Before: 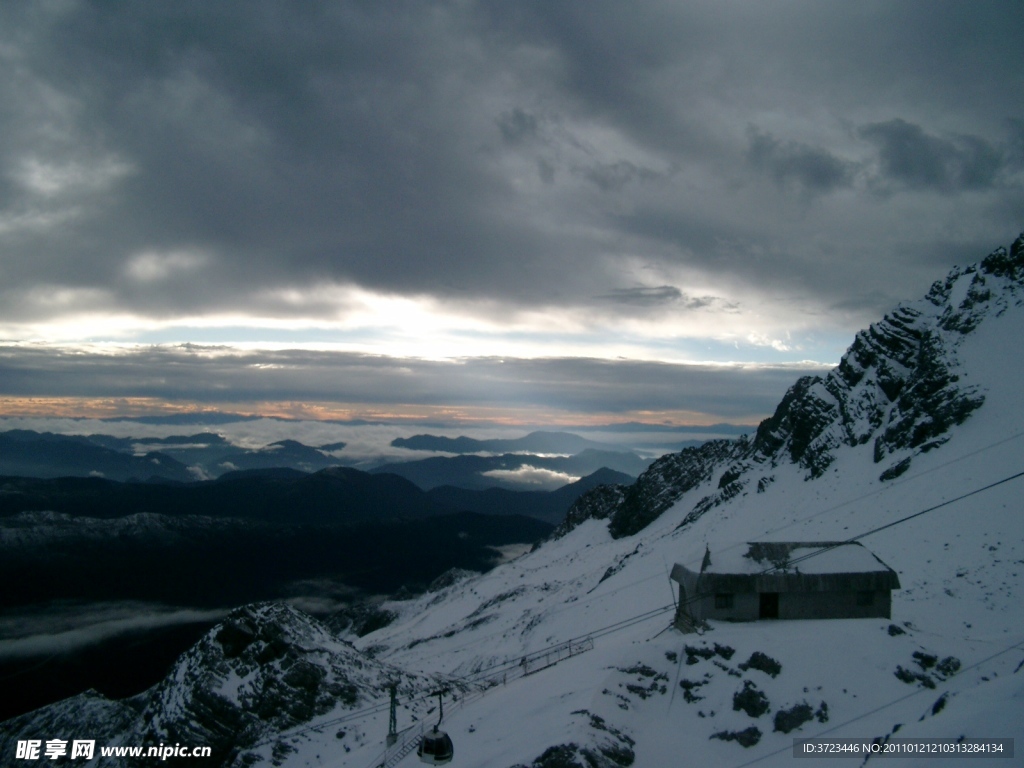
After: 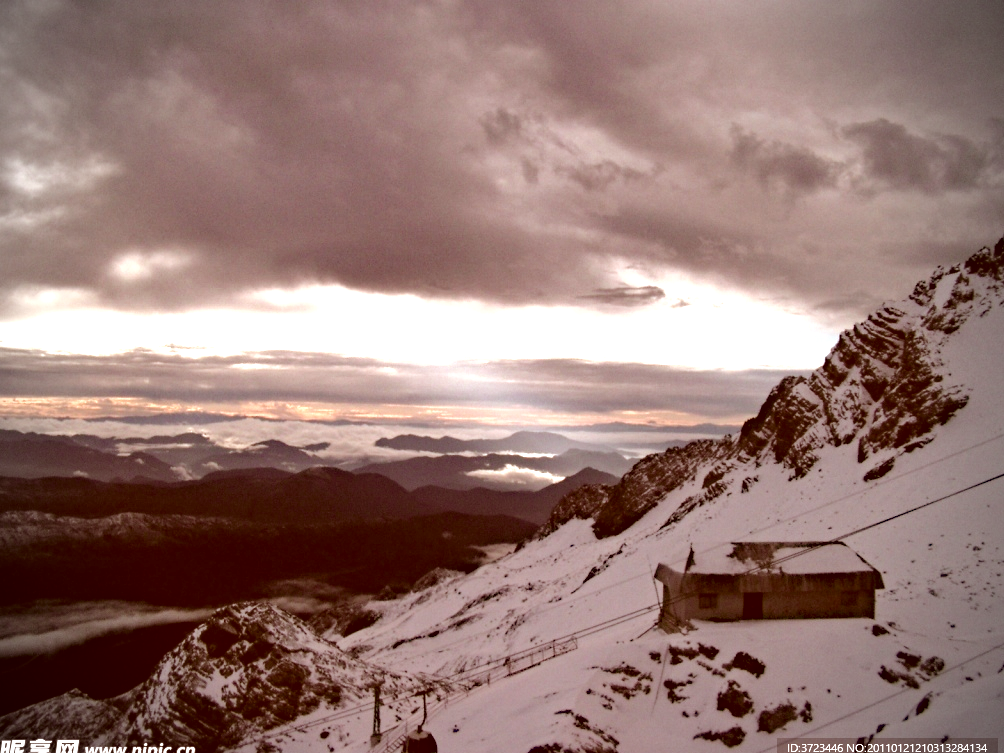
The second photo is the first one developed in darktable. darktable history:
shadows and highlights: soften with gaussian
vignetting: on, module defaults
color correction: highlights a* 9.36, highlights b* 8.74, shadows a* 39.29, shadows b* 39.54, saturation 0.777
contrast brightness saturation: saturation -0.048
crop: left 1.629%, right 0.288%, bottom 1.852%
haze removal: strength 0.294, distance 0.249, compatibility mode true, adaptive false
exposure: black level correction 0, exposure 1.441 EV, compensate highlight preservation false
